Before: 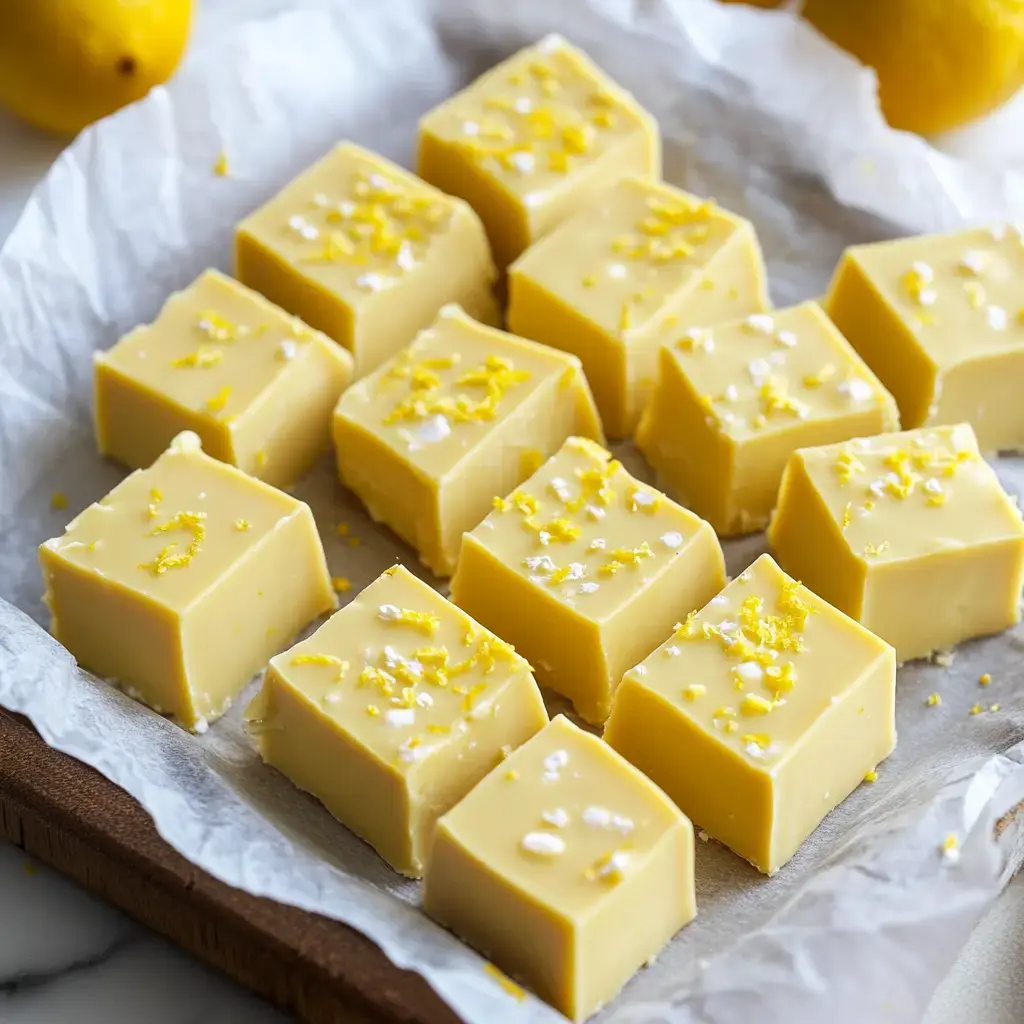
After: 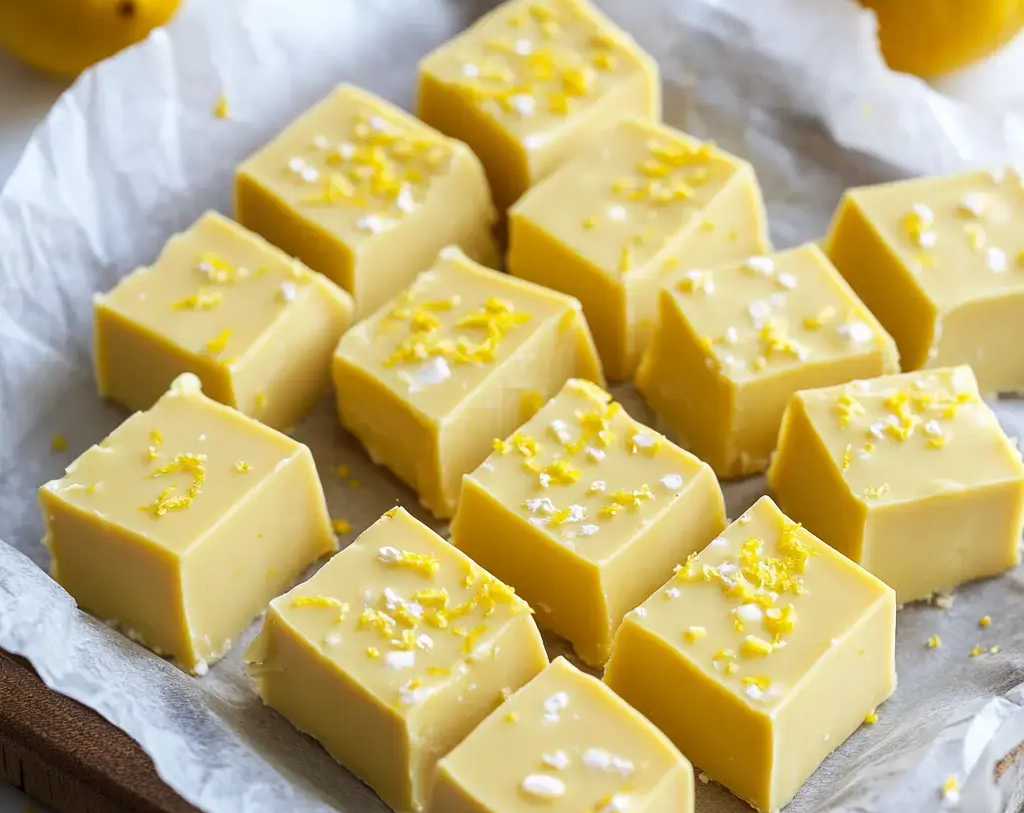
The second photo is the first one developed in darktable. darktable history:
crop and rotate: top 5.667%, bottom 14.856%
